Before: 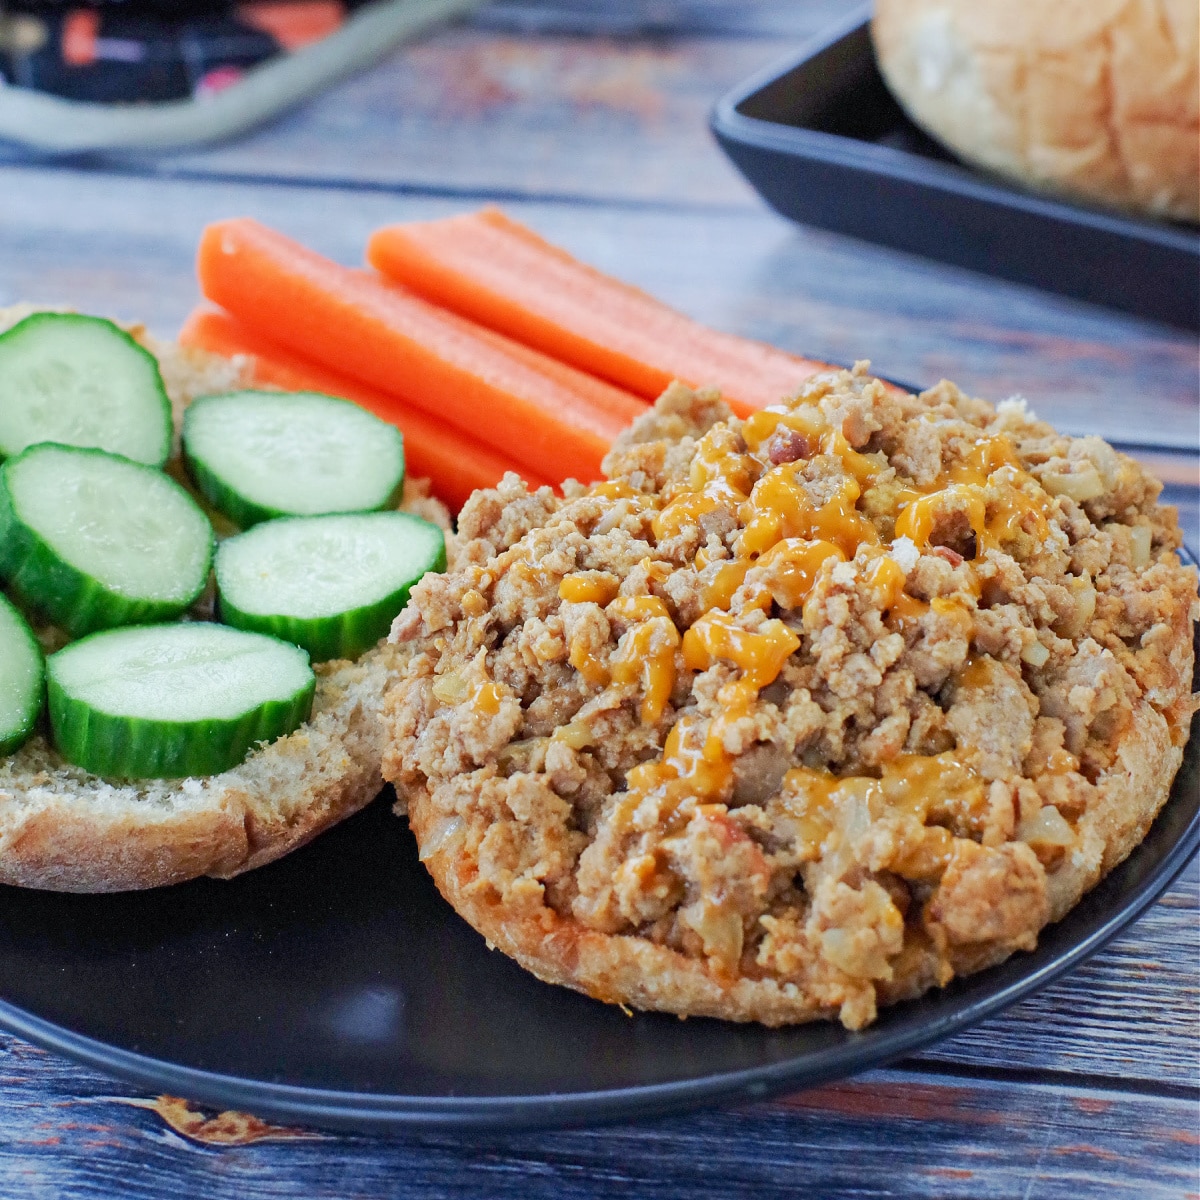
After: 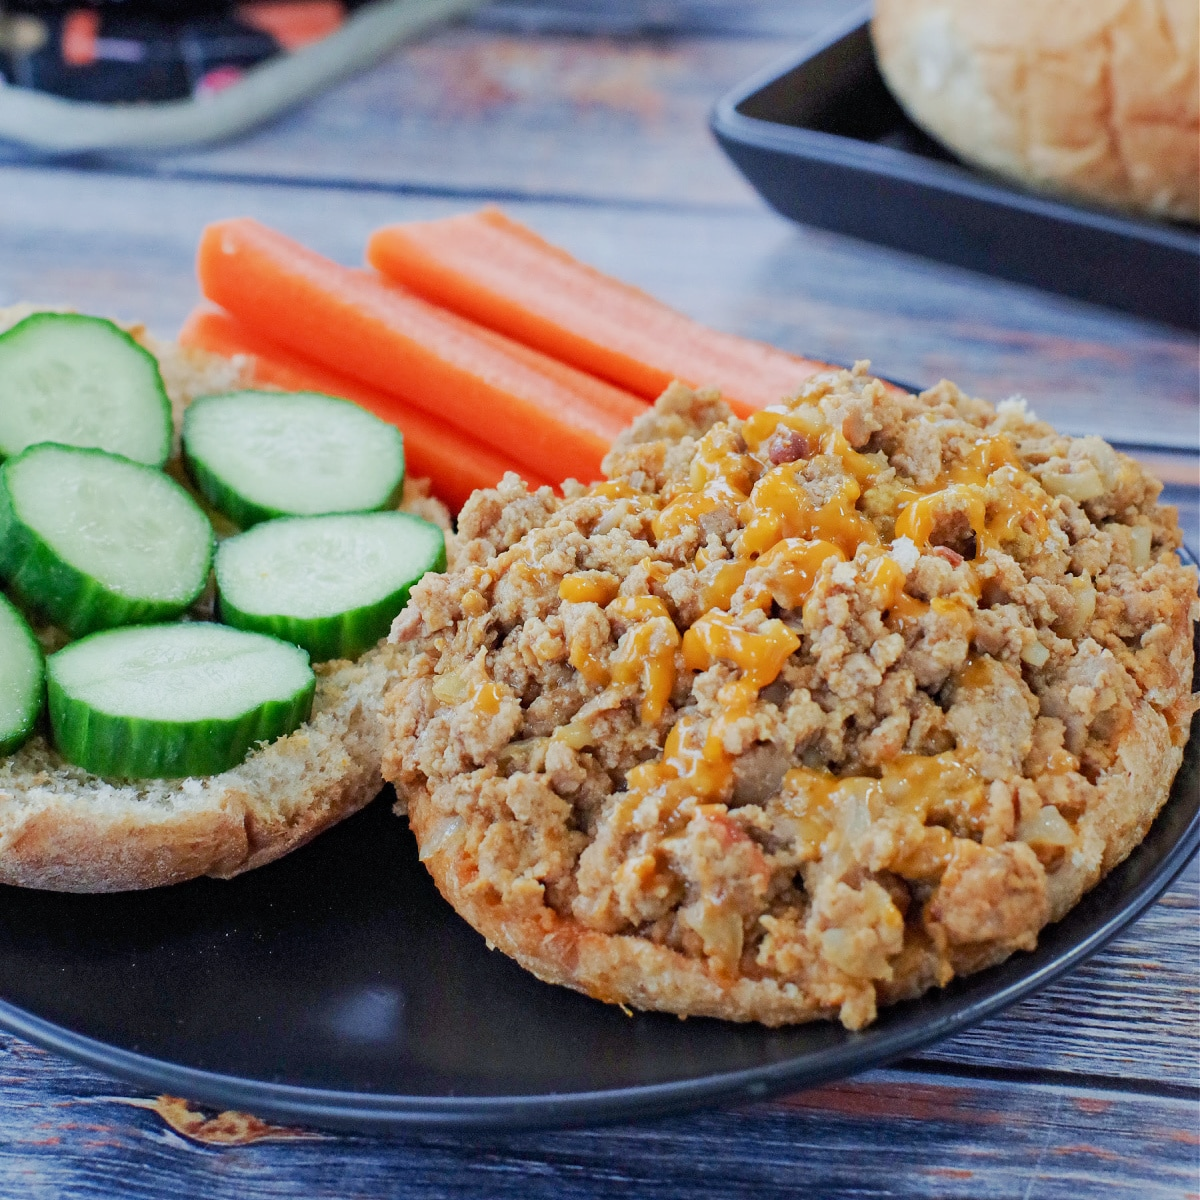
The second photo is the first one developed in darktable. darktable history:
filmic rgb: black relative exposure -14.11 EV, white relative exposure 3.36 EV, hardness 7.85, contrast 0.994
